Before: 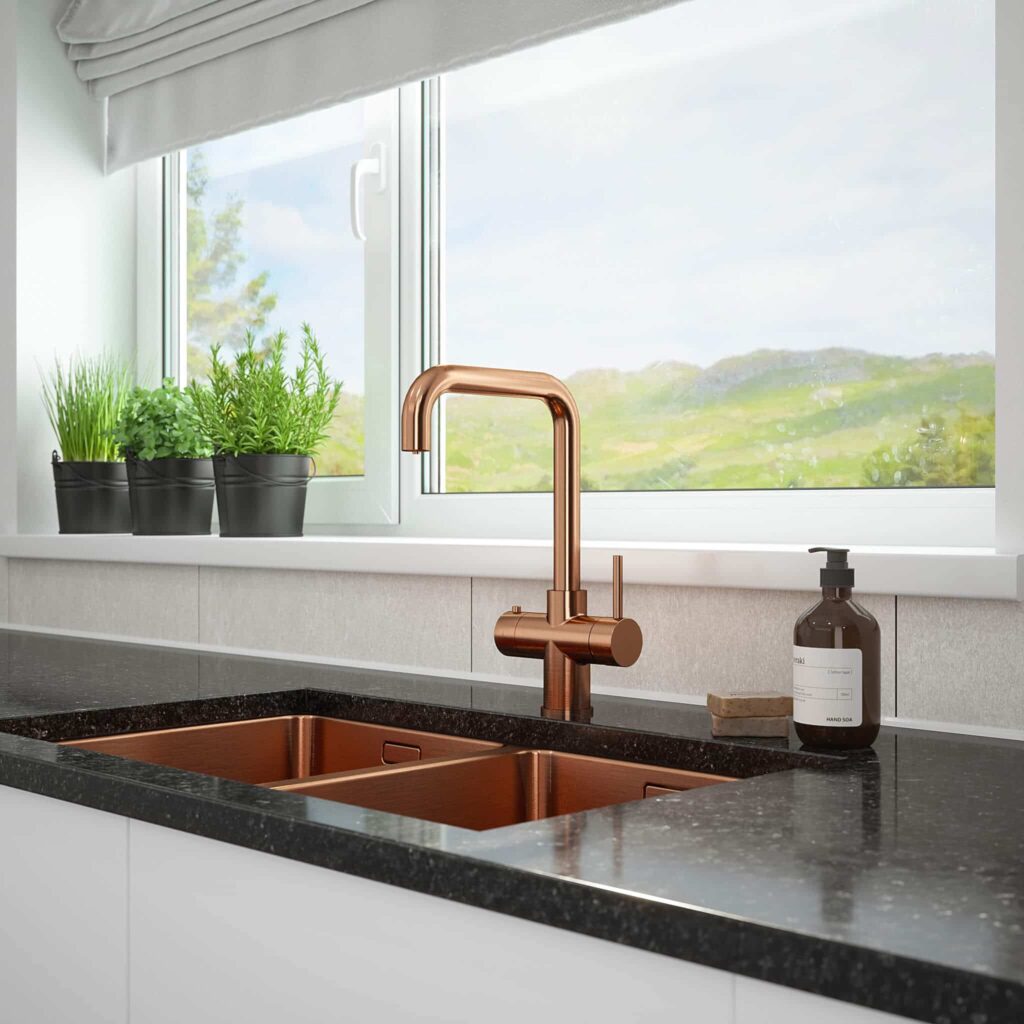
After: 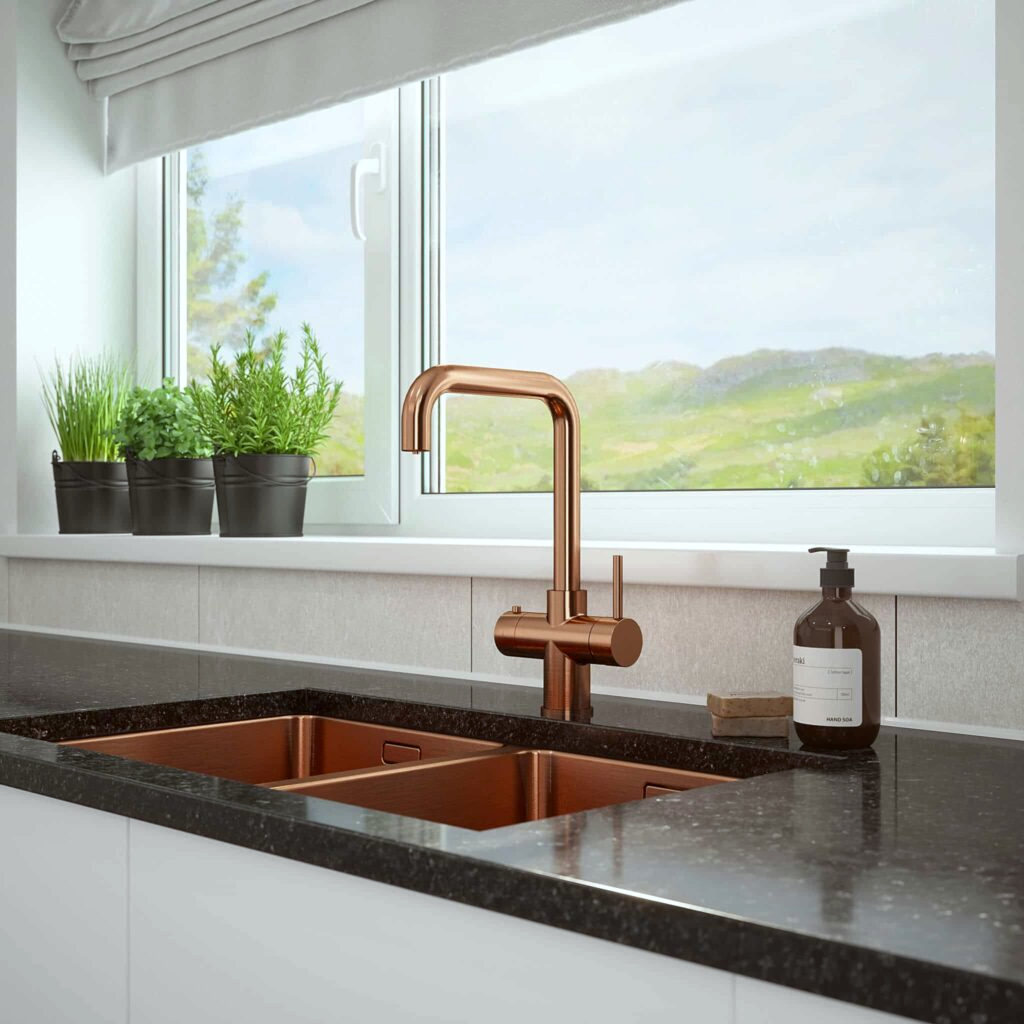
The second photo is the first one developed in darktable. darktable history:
color correction: highlights a* -2.73, highlights b* -2.09, shadows a* 2.41, shadows b* 2.73
base curve: curves: ch0 [(0, 0) (0.303, 0.277) (1, 1)]
